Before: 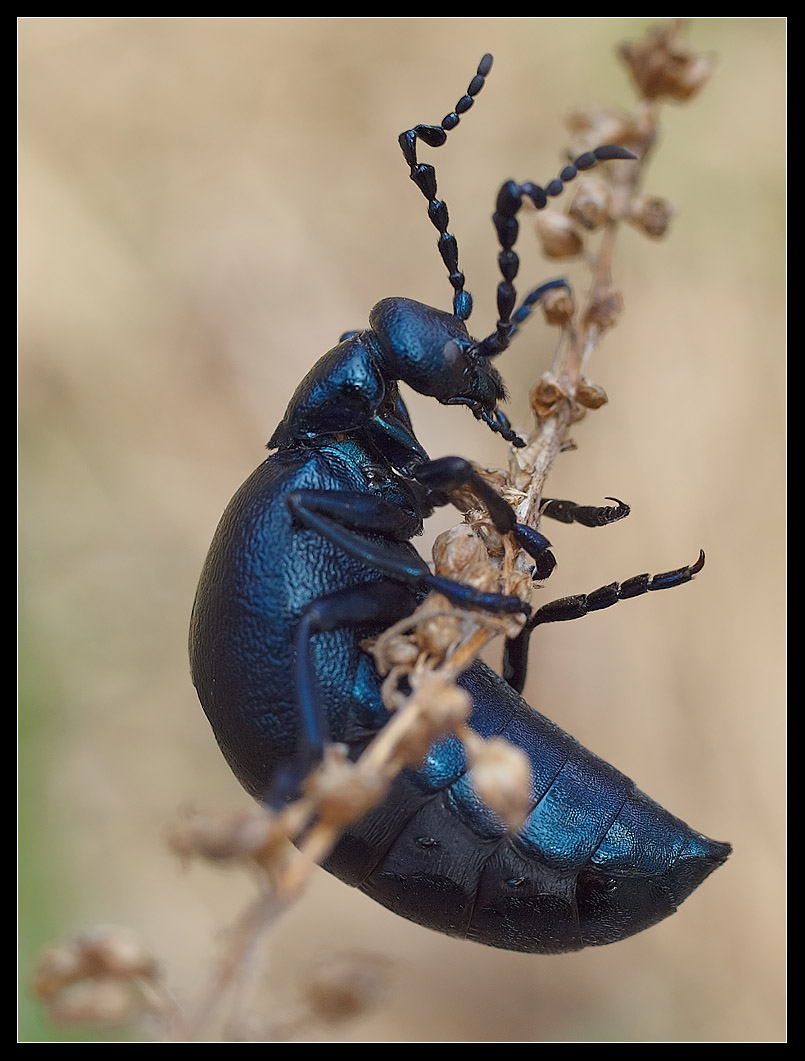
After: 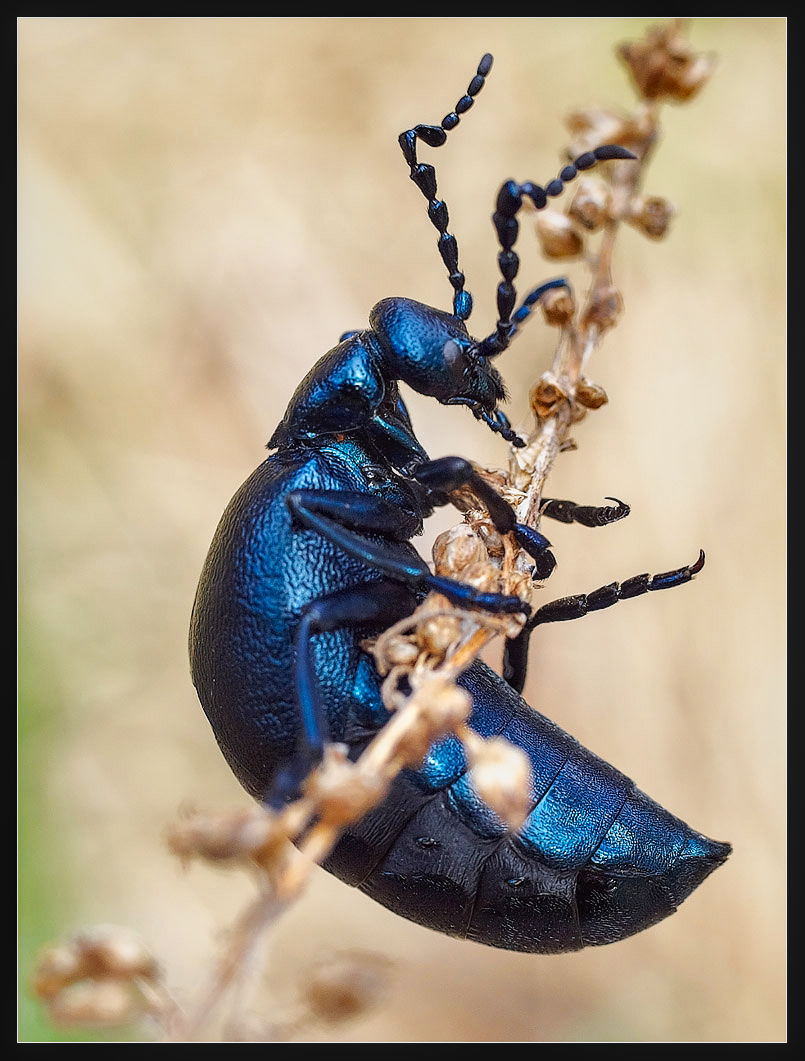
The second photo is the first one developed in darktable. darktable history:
exposure: black level correction 0, exposure 0.5 EV, compensate highlight preservation false
tone curve: curves: ch0 [(0, 0) (0.003, 0.016) (0.011, 0.016) (0.025, 0.016) (0.044, 0.017) (0.069, 0.026) (0.1, 0.044) (0.136, 0.074) (0.177, 0.121) (0.224, 0.183) (0.277, 0.248) (0.335, 0.326) (0.399, 0.413) (0.468, 0.511) (0.543, 0.612) (0.623, 0.717) (0.709, 0.818) (0.801, 0.911) (0.898, 0.979) (1, 1)], preserve colors none
shadows and highlights: shadows -20, white point adjustment -2, highlights -35
local contrast: on, module defaults
